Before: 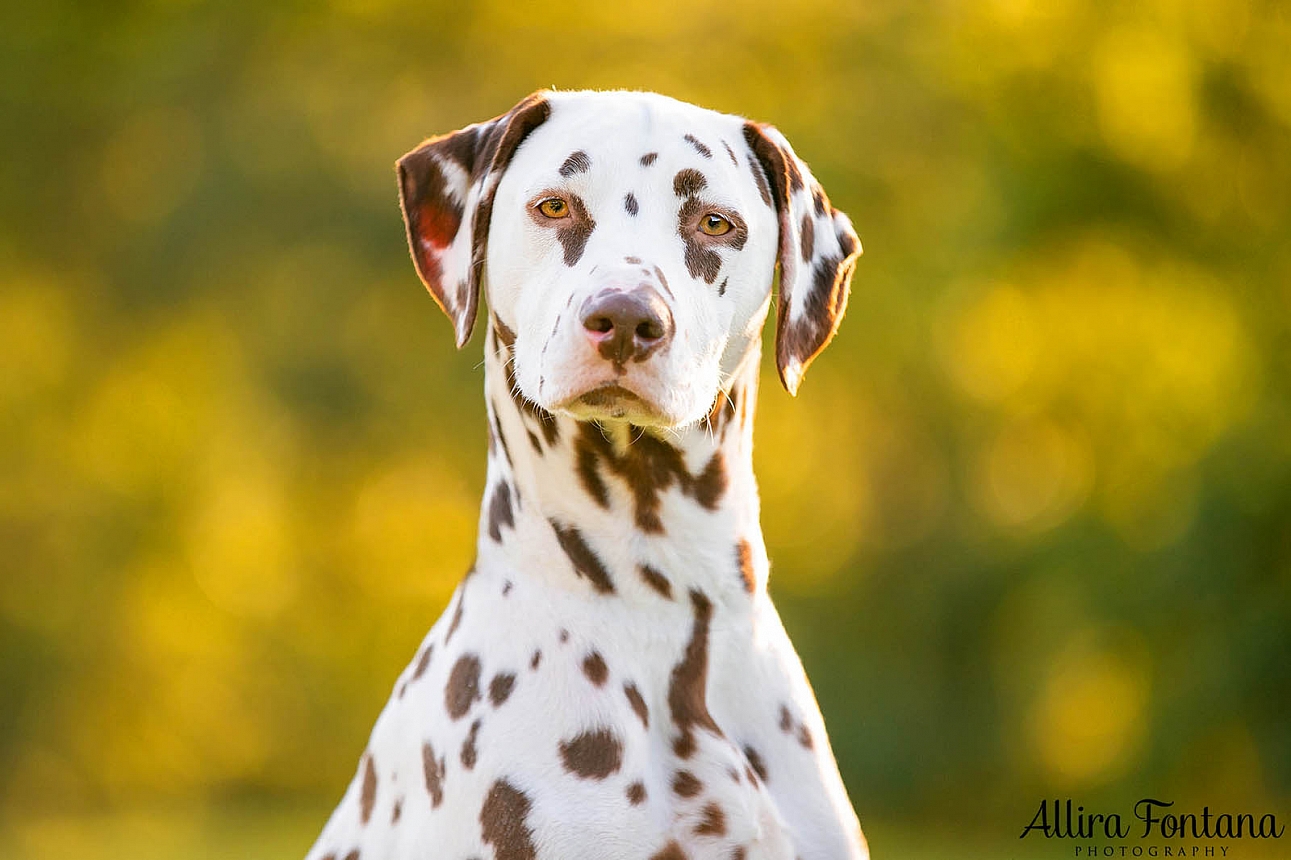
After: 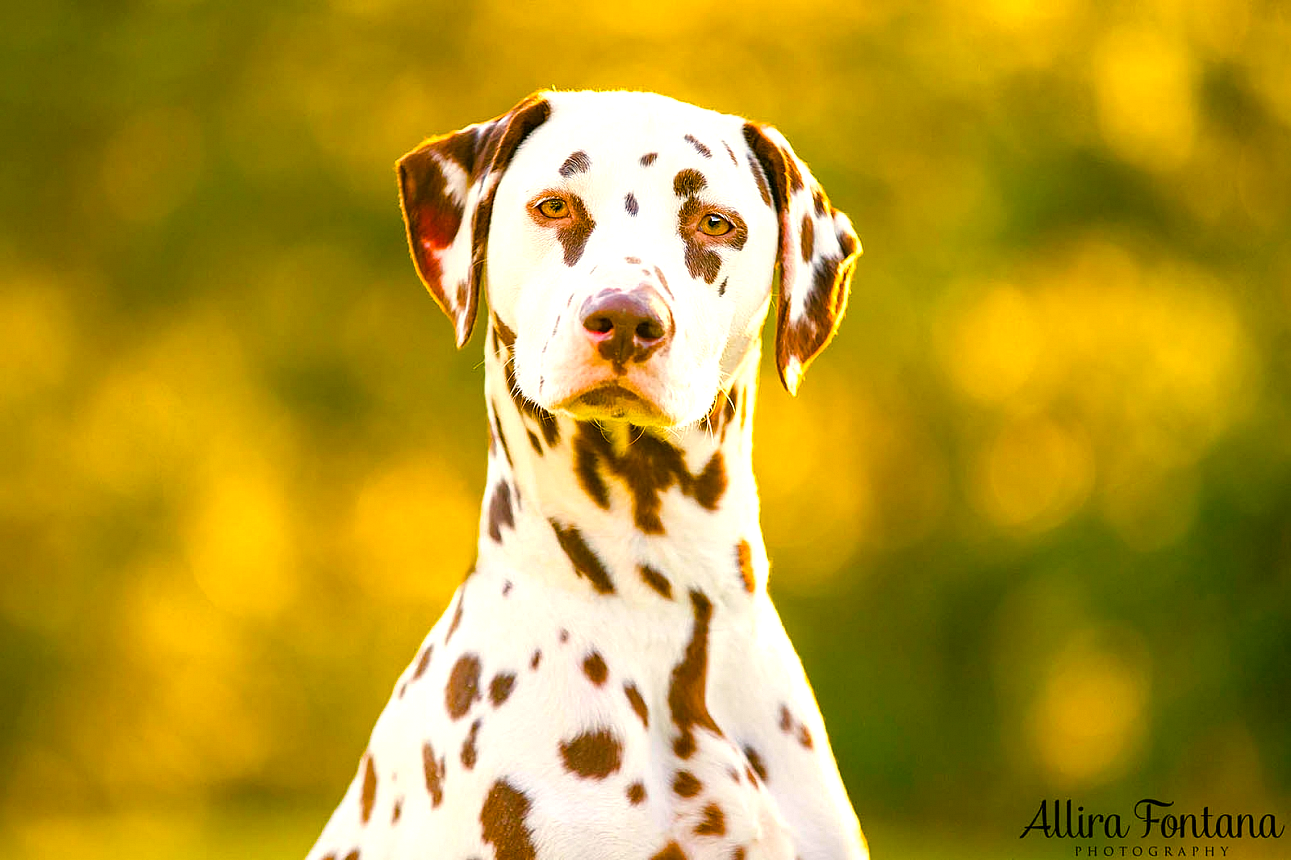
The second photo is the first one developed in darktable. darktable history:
color balance rgb: linear chroma grading › shadows 10%, linear chroma grading › highlights 10%, linear chroma grading › global chroma 15%, linear chroma grading › mid-tones 15%, perceptual saturation grading › global saturation 40%, perceptual saturation grading › highlights -25%, perceptual saturation grading › mid-tones 35%, perceptual saturation grading › shadows 35%, perceptual brilliance grading › global brilliance 11.29%, global vibrance 11.29%
white balance: red 1.045, blue 0.932
